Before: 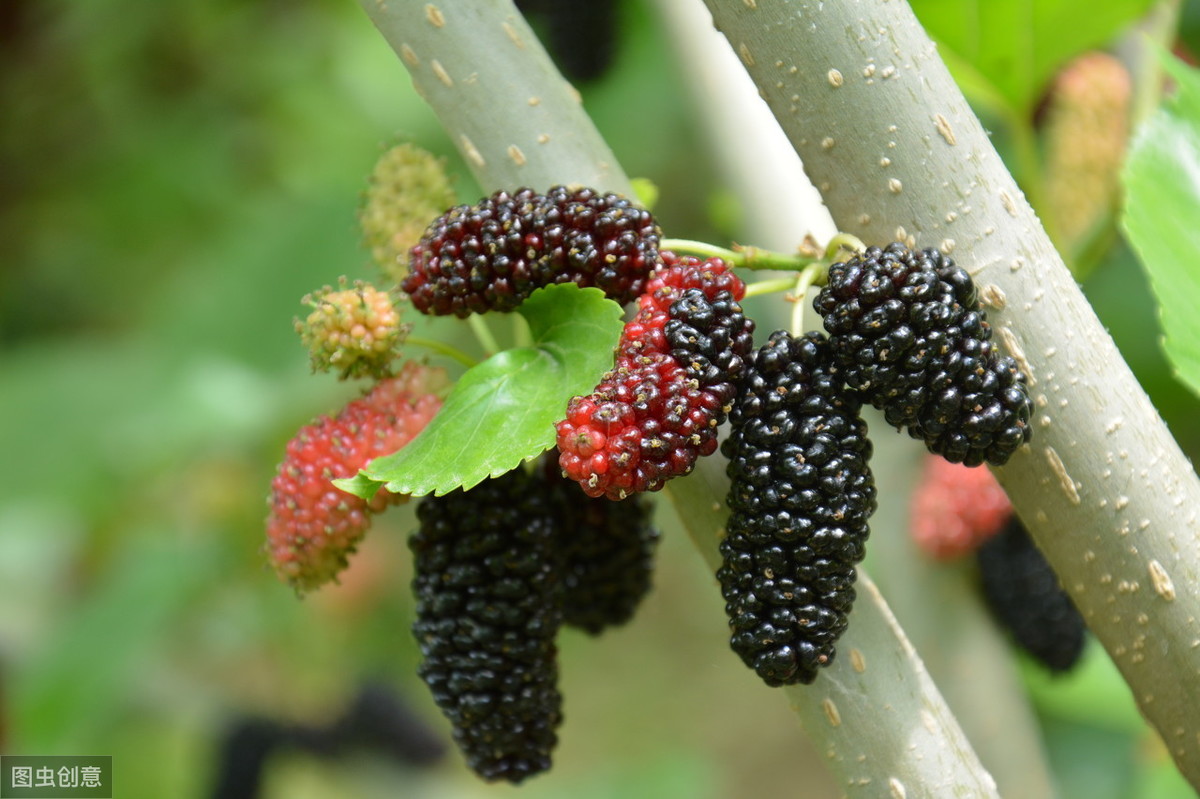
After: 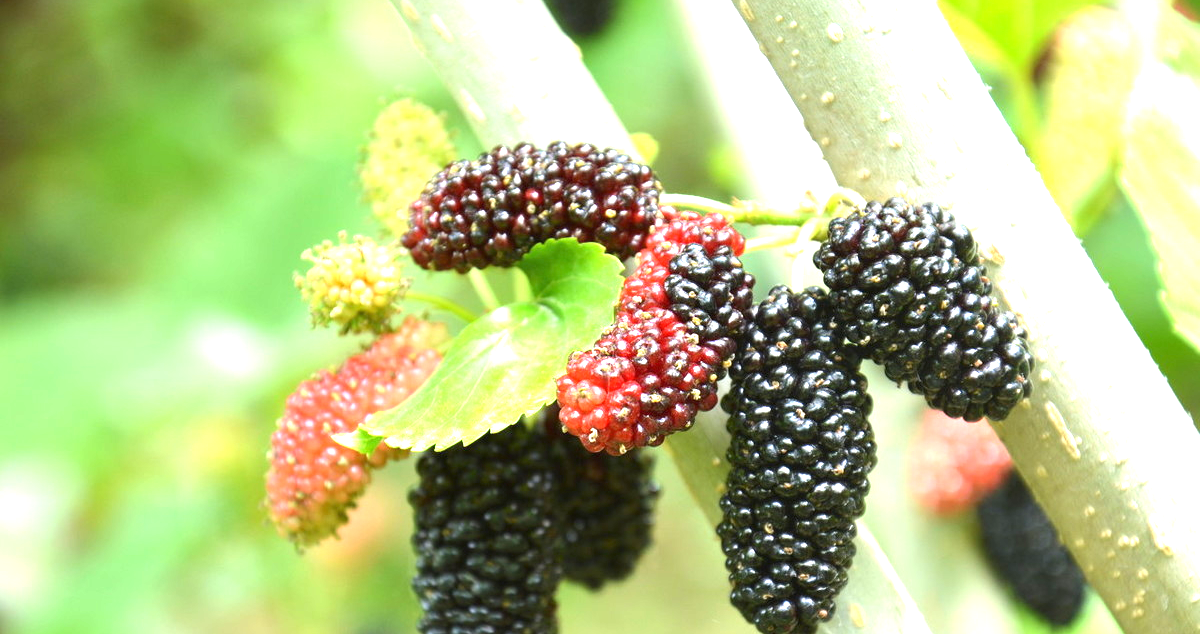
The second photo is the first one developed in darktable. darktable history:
crop and rotate: top 5.667%, bottom 14.937%
exposure: black level correction 0, exposure 1.625 EV, compensate exposure bias true, compensate highlight preservation false
white balance: red 0.988, blue 1.017
